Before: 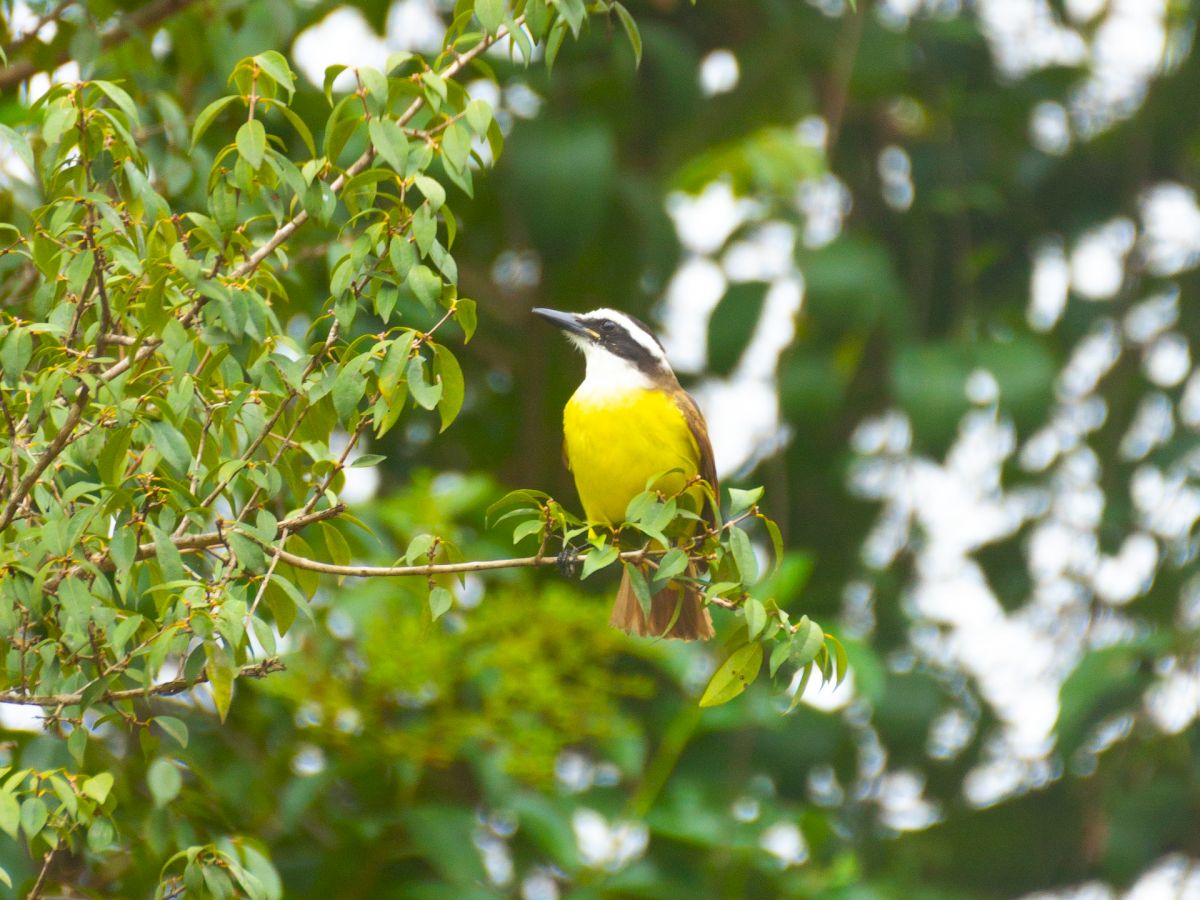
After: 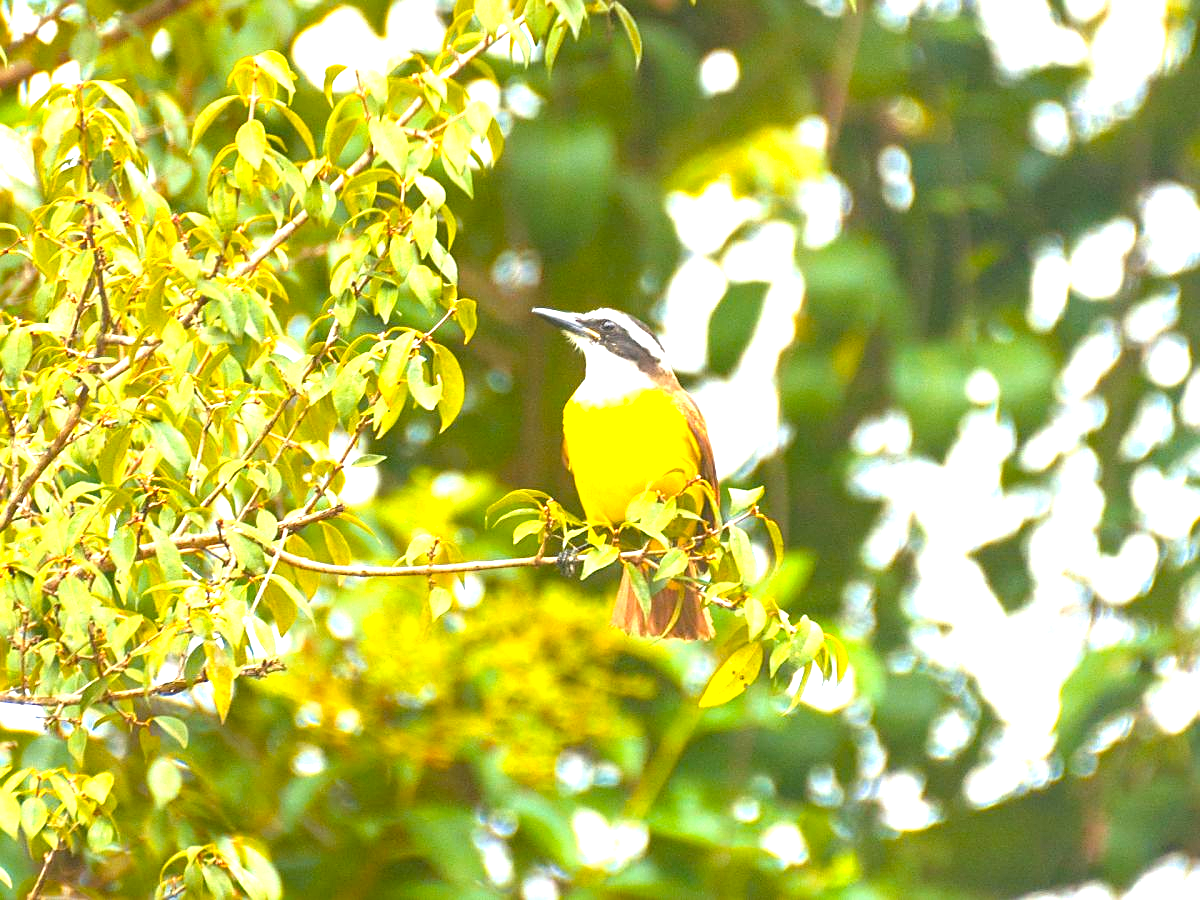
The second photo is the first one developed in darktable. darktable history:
color zones: curves: ch1 [(0.239, 0.552) (0.75, 0.5)]; ch2 [(0.25, 0.462) (0.749, 0.457)]
sharpen: on, module defaults
haze removal: compatibility mode true, adaptive false
exposure: black level correction 0, exposure 1.454 EV, compensate highlight preservation false
